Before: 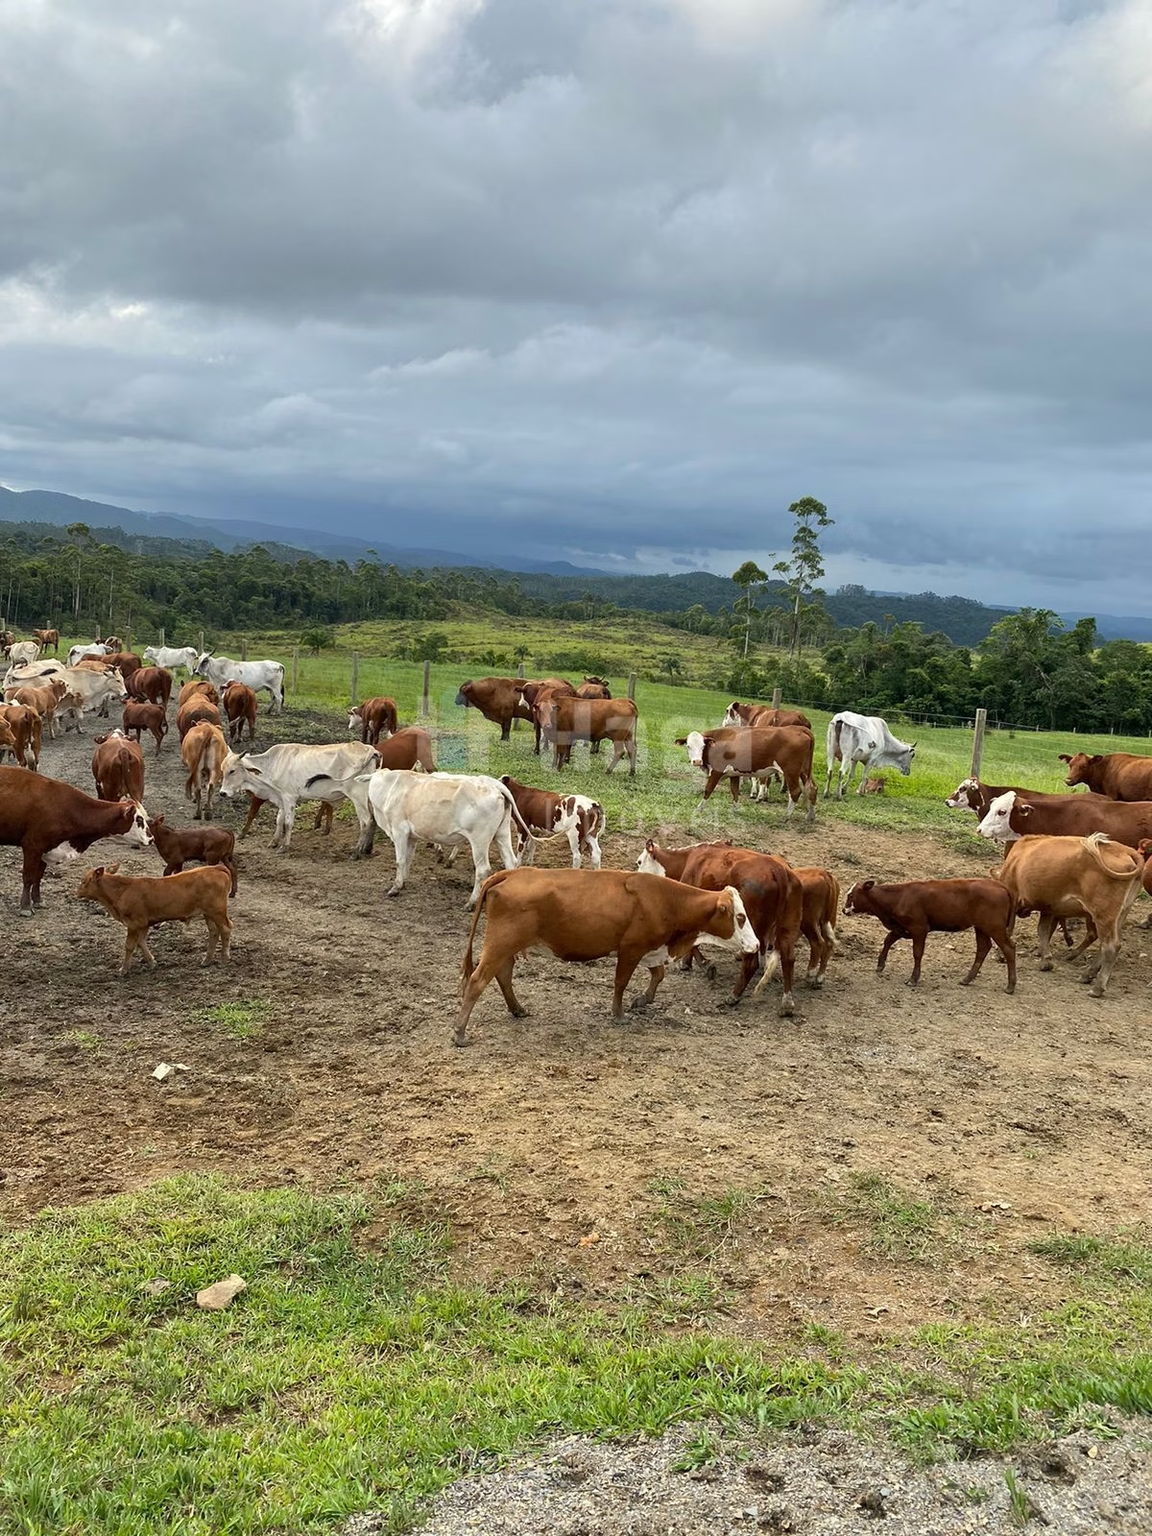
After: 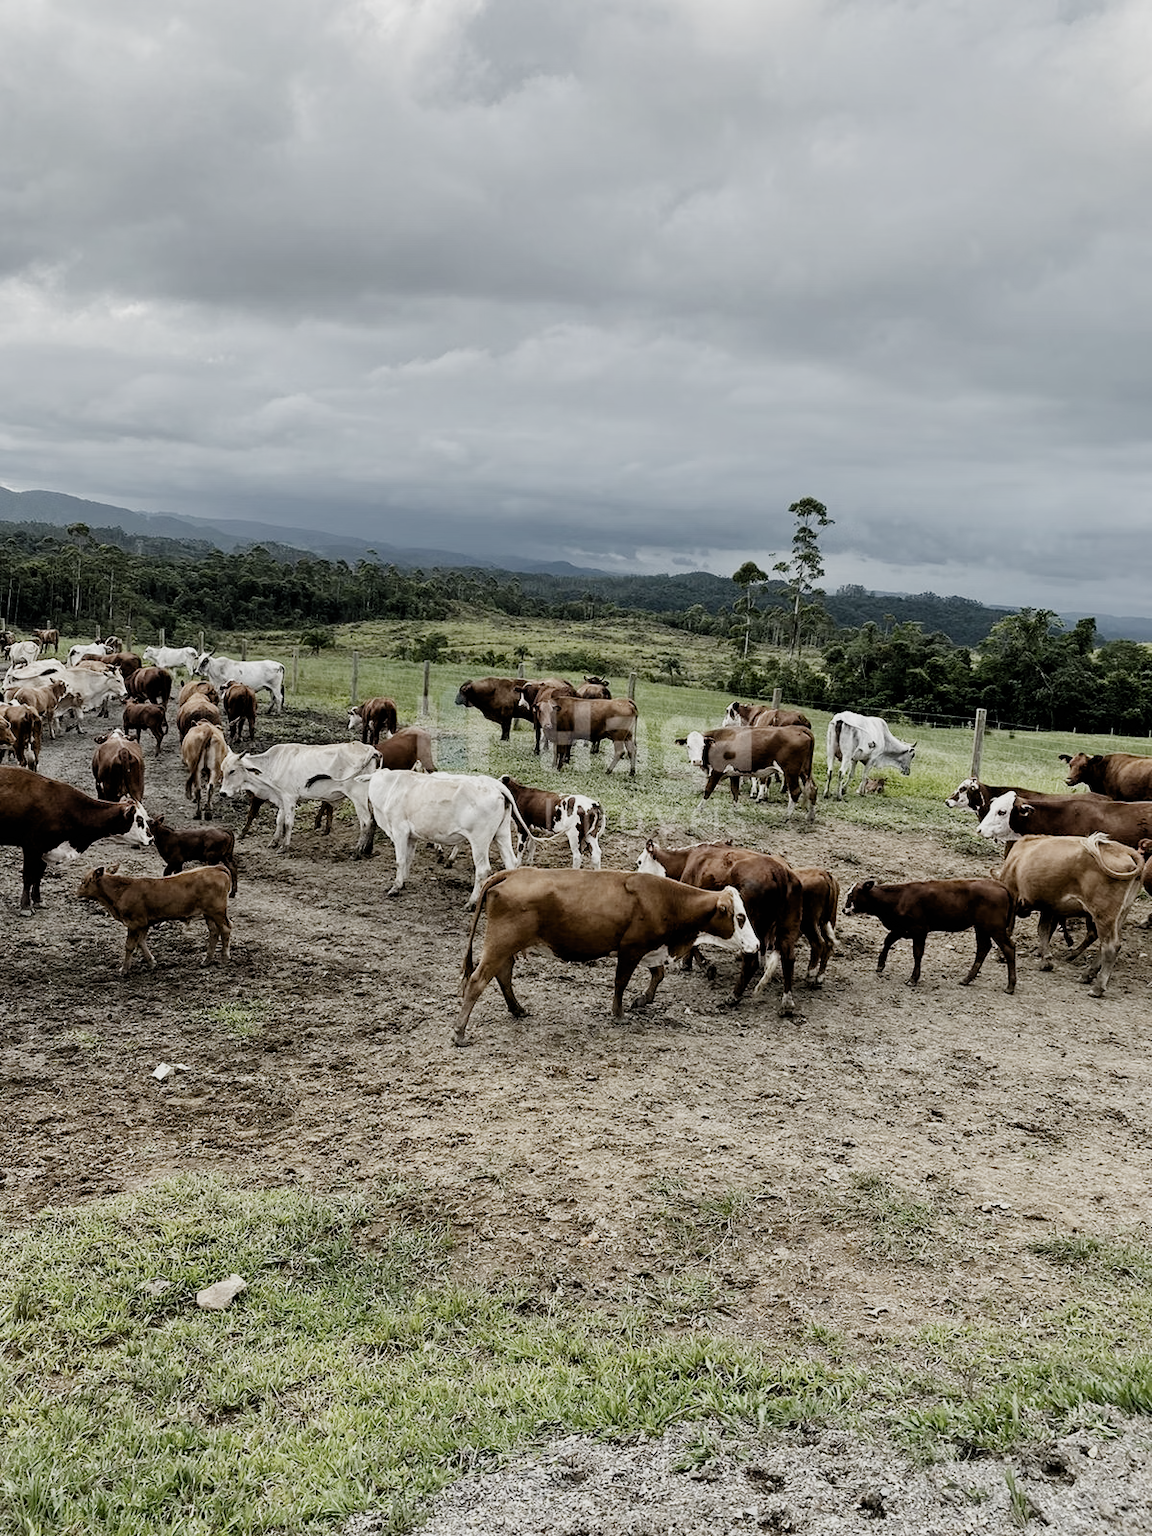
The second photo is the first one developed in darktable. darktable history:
filmic rgb: black relative exposure -5.02 EV, white relative exposure 3.96 EV, hardness 2.88, contrast 1.298, highlights saturation mix -29.6%, preserve chrominance no, color science v5 (2021)
